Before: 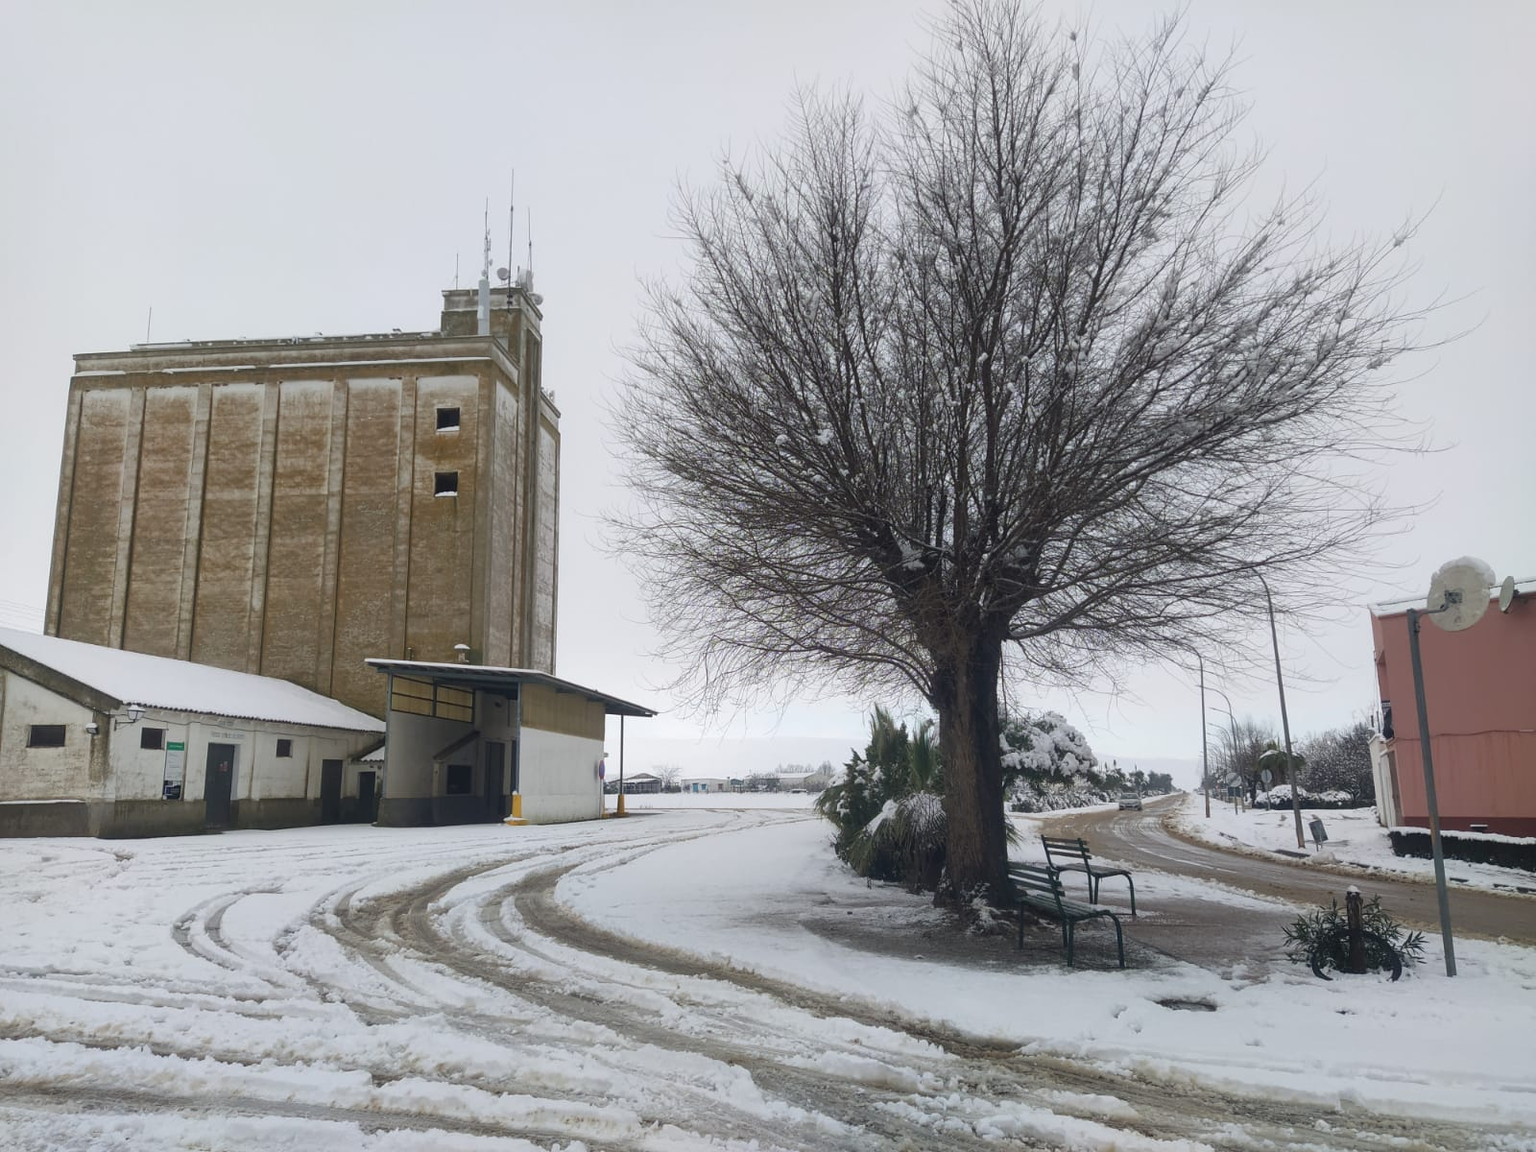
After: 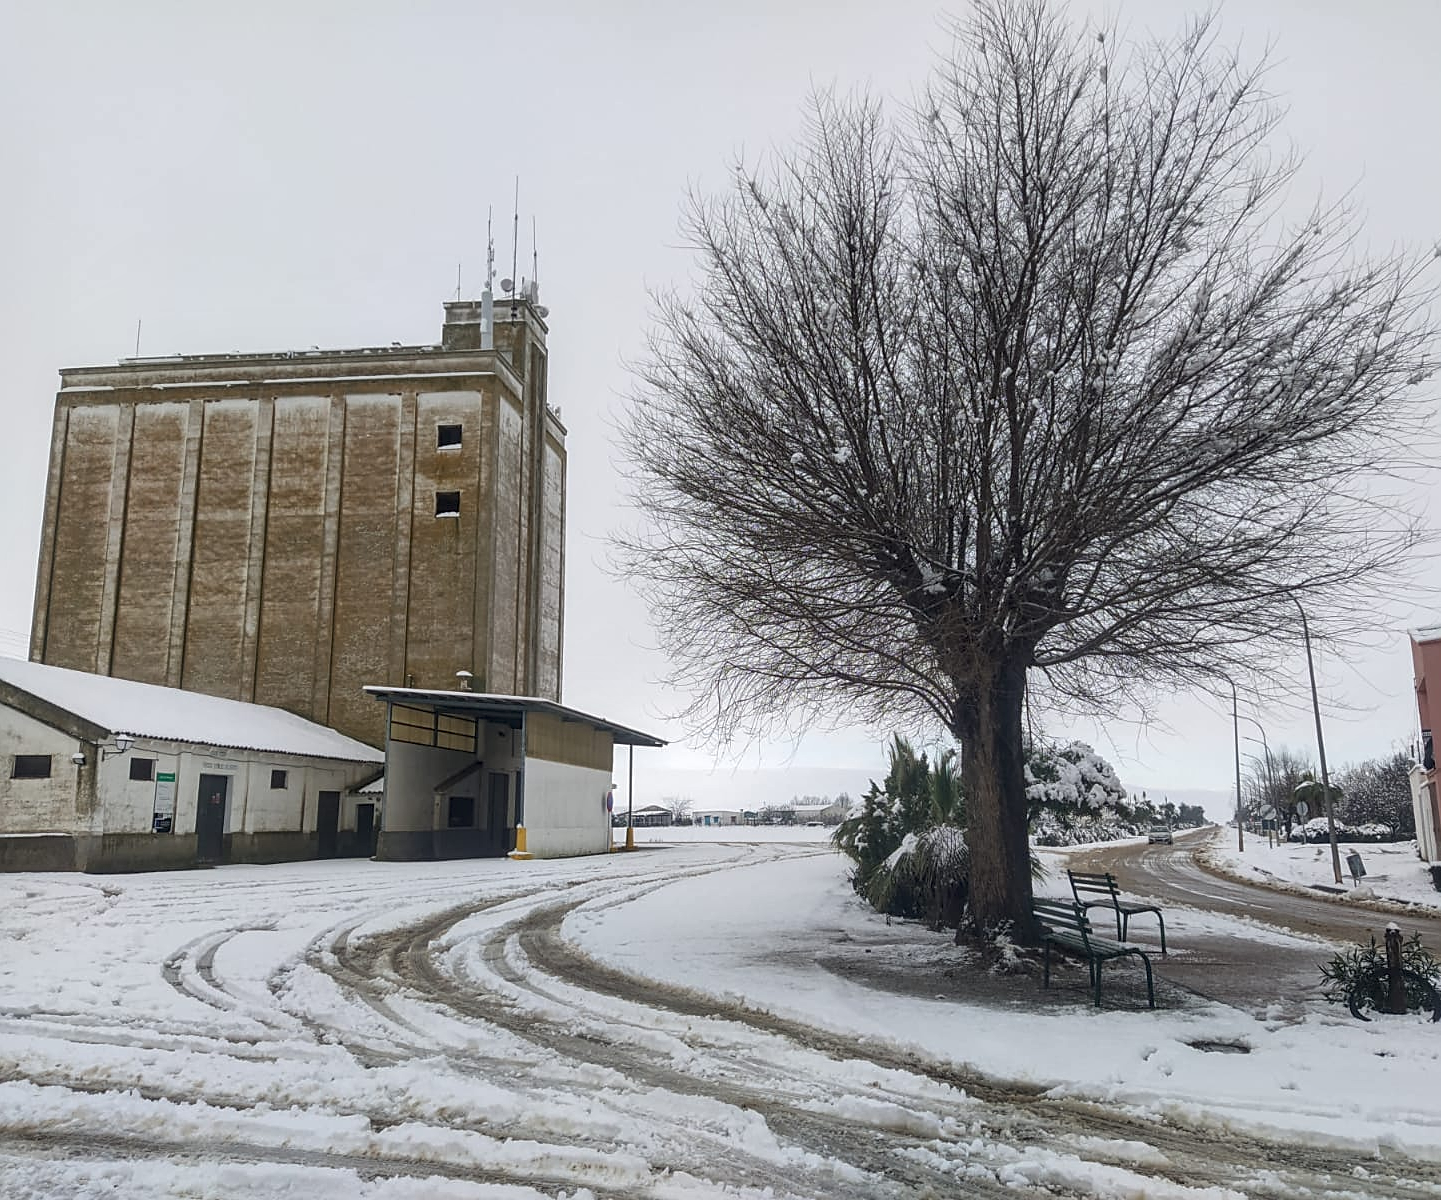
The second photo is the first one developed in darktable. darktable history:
crop and rotate: left 1.088%, right 8.807%
local contrast: detail 130%
sharpen: on, module defaults
